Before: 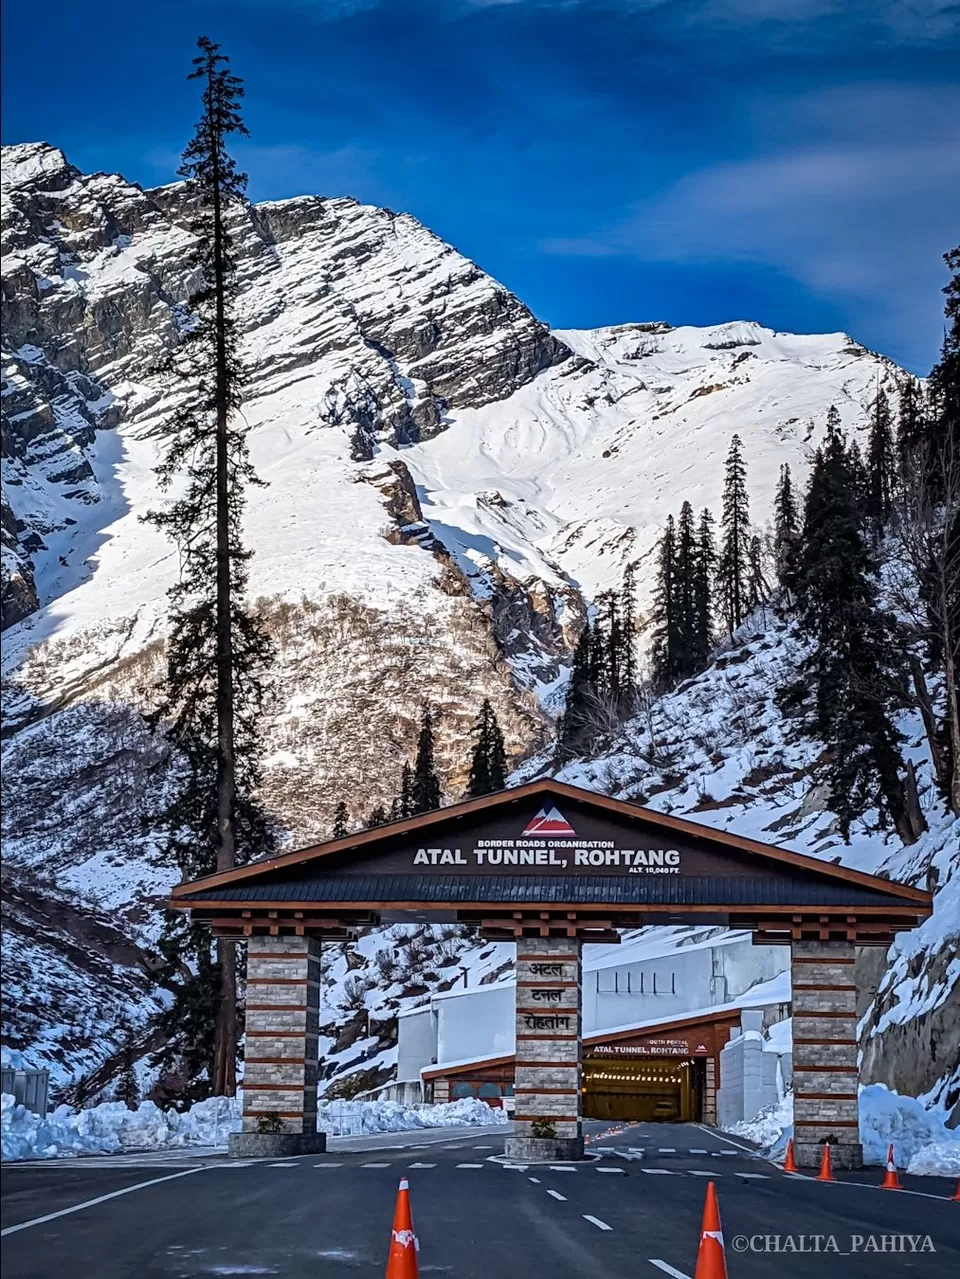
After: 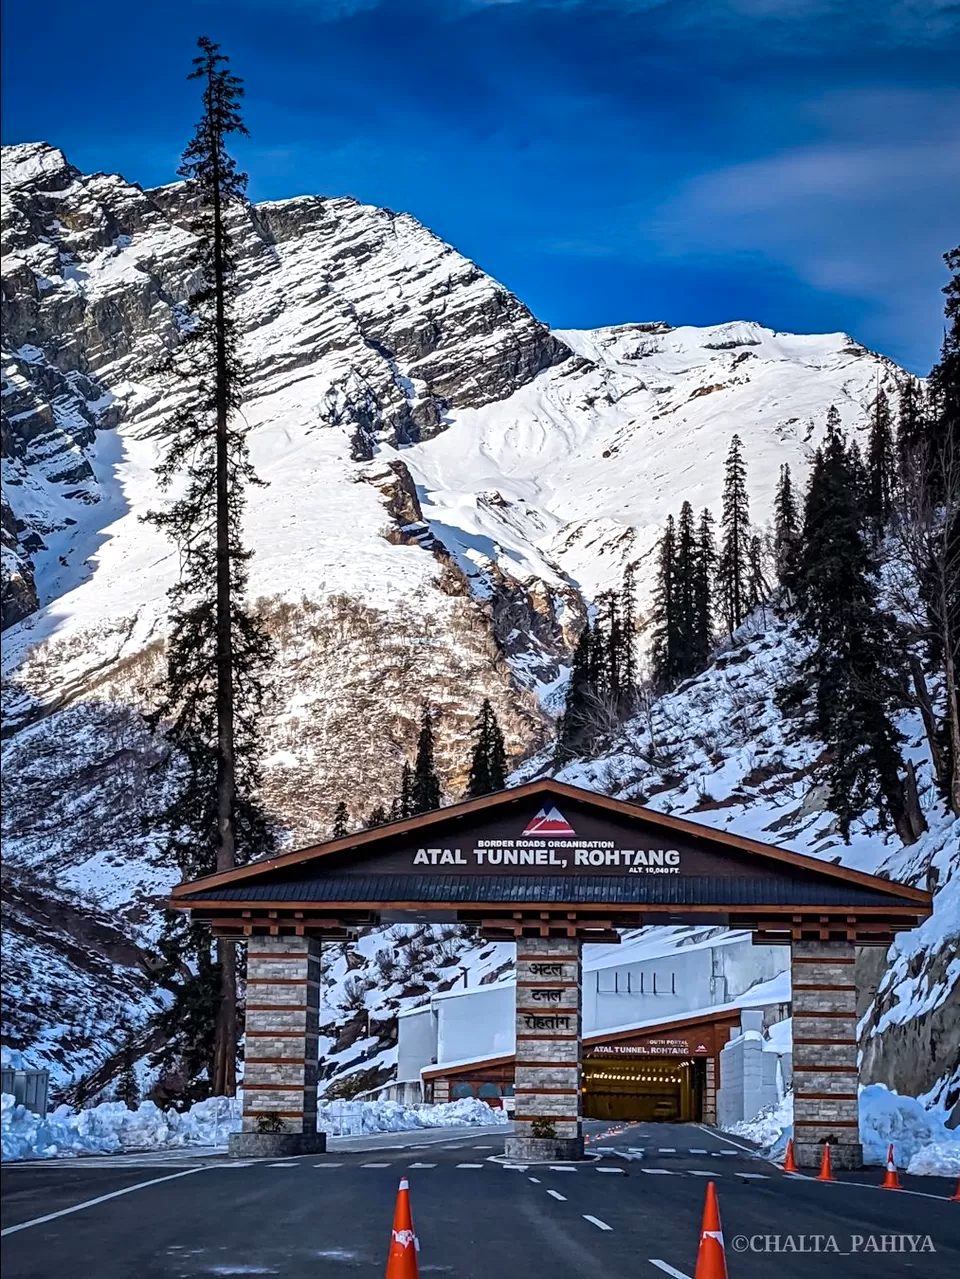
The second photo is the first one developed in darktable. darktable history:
color balance rgb: linear chroma grading › global chroma 8.758%, perceptual saturation grading › global saturation 0.032%, contrast 5.424%
